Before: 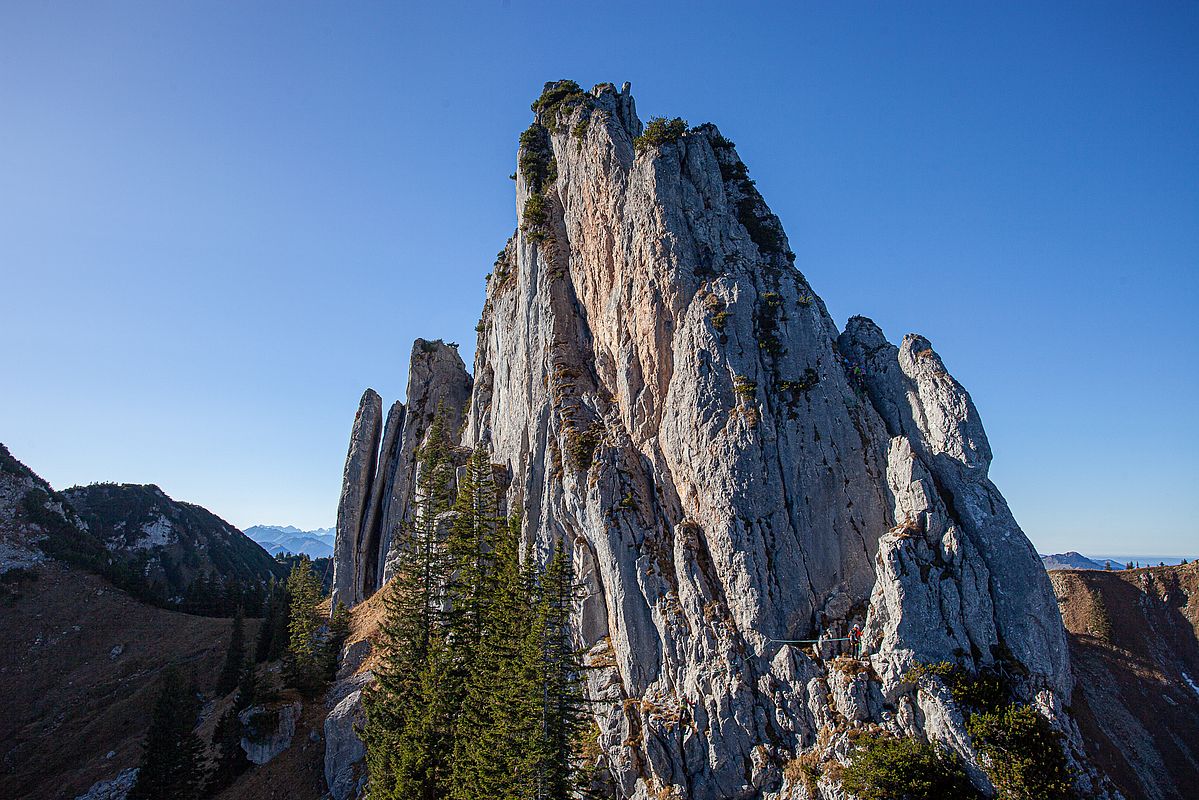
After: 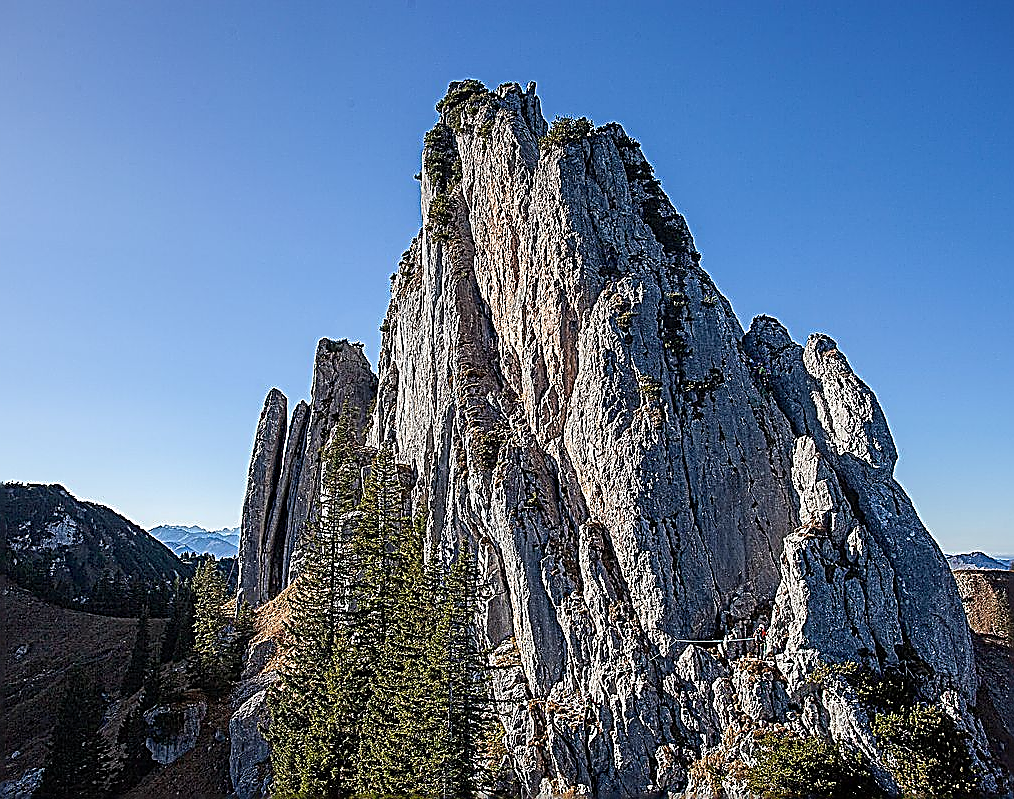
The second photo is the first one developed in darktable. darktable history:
sharpen: amount 2
crop: left 7.957%, right 7.407%
